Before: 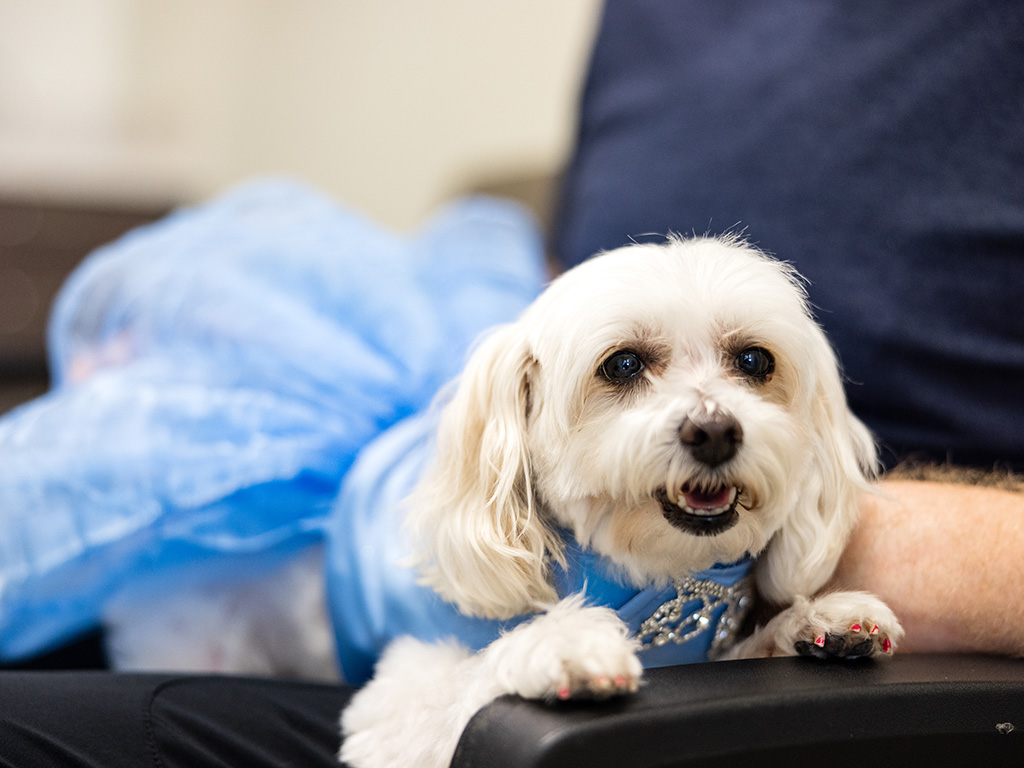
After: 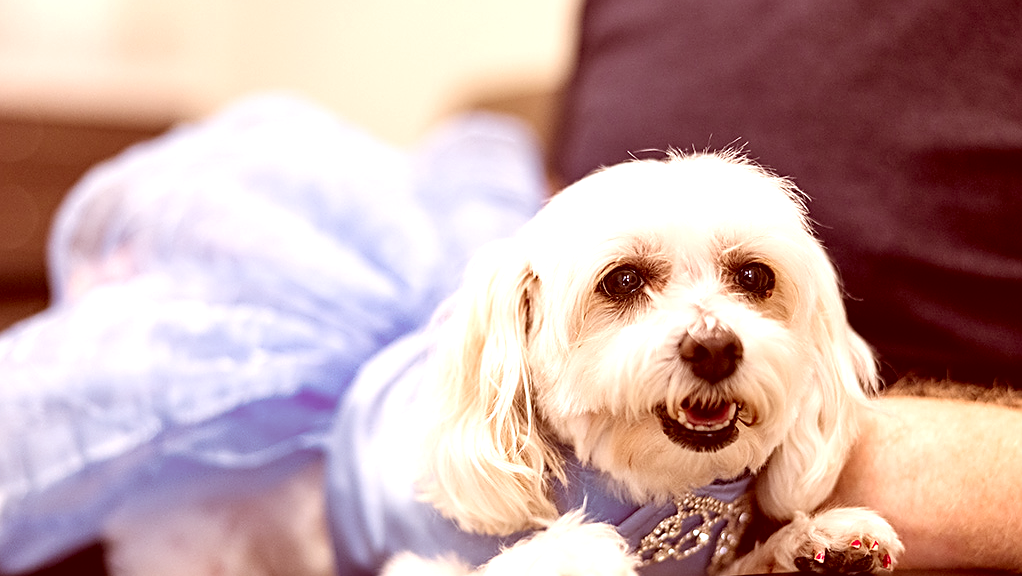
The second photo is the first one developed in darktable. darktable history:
crop: top 11.026%, bottom 13.905%
sharpen: on, module defaults
exposure: black level correction 0.001, exposure 0.5 EV, compensate highlight preservation false
color correction: highlights a* 9.41, highlights b* 9.06, shadows a* 39.44, shadows b* 39.69, saturation 0.818
